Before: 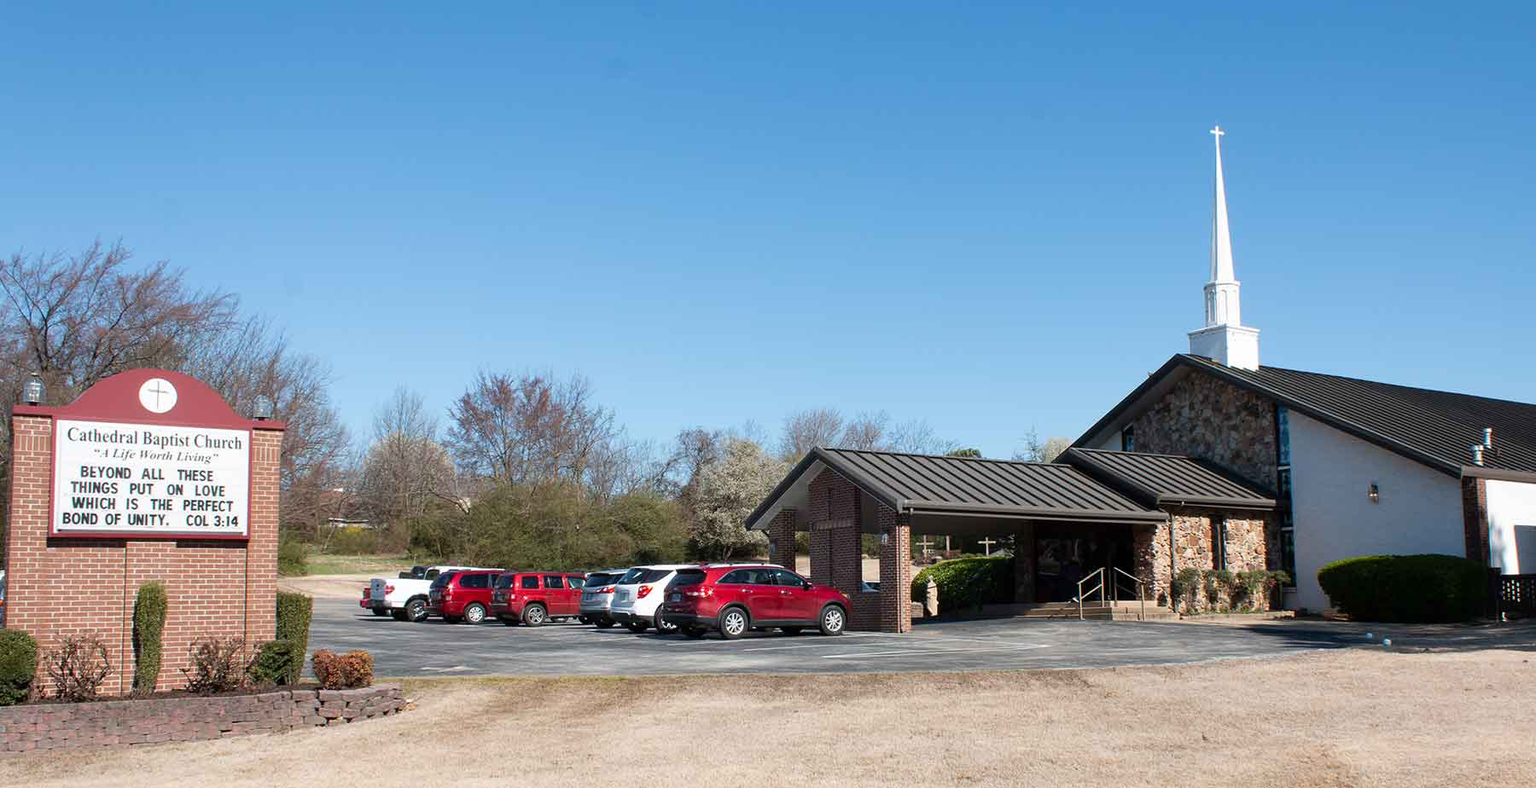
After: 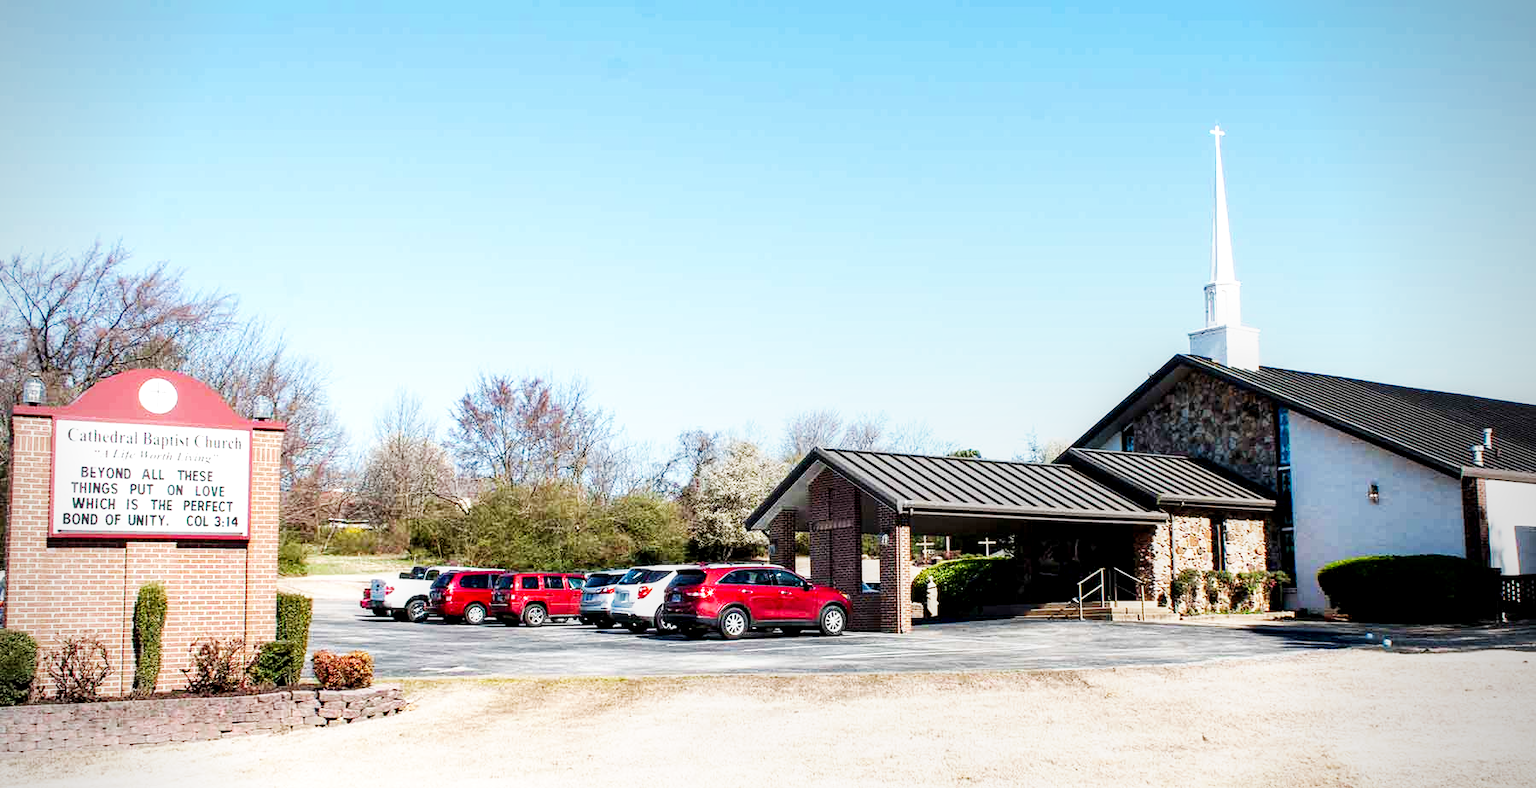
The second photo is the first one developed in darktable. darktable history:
local contrast: shadows 95%, midtone range 0.496
base curve: curves: ch0 [(0, 0) (0.007, 0.004) (0.027, 0.03) (0.046, 0.07) (0.207, 0.54) (0.442, 0.872) (0.673, 0.972) (1, 1)], preserve colors none
vignetting: center (-0.031, -0.048)
